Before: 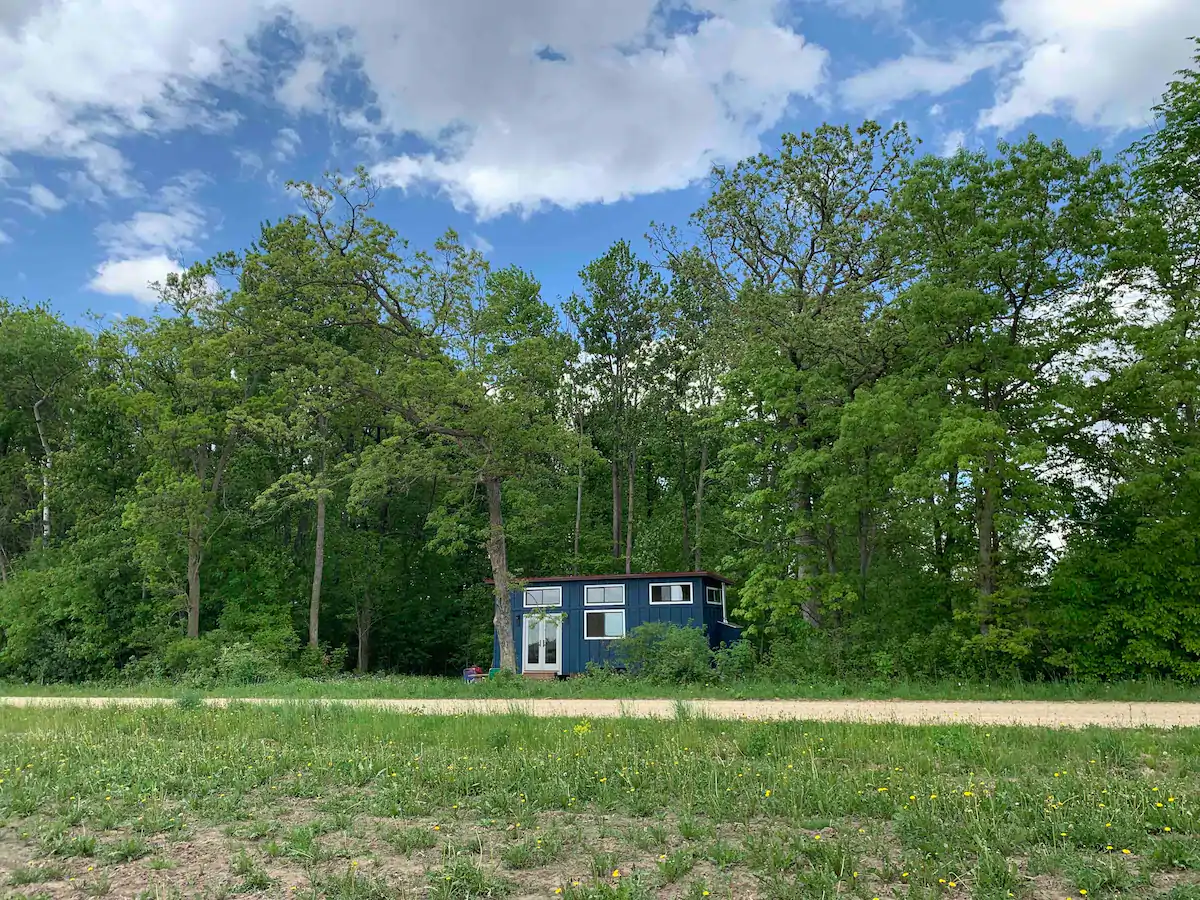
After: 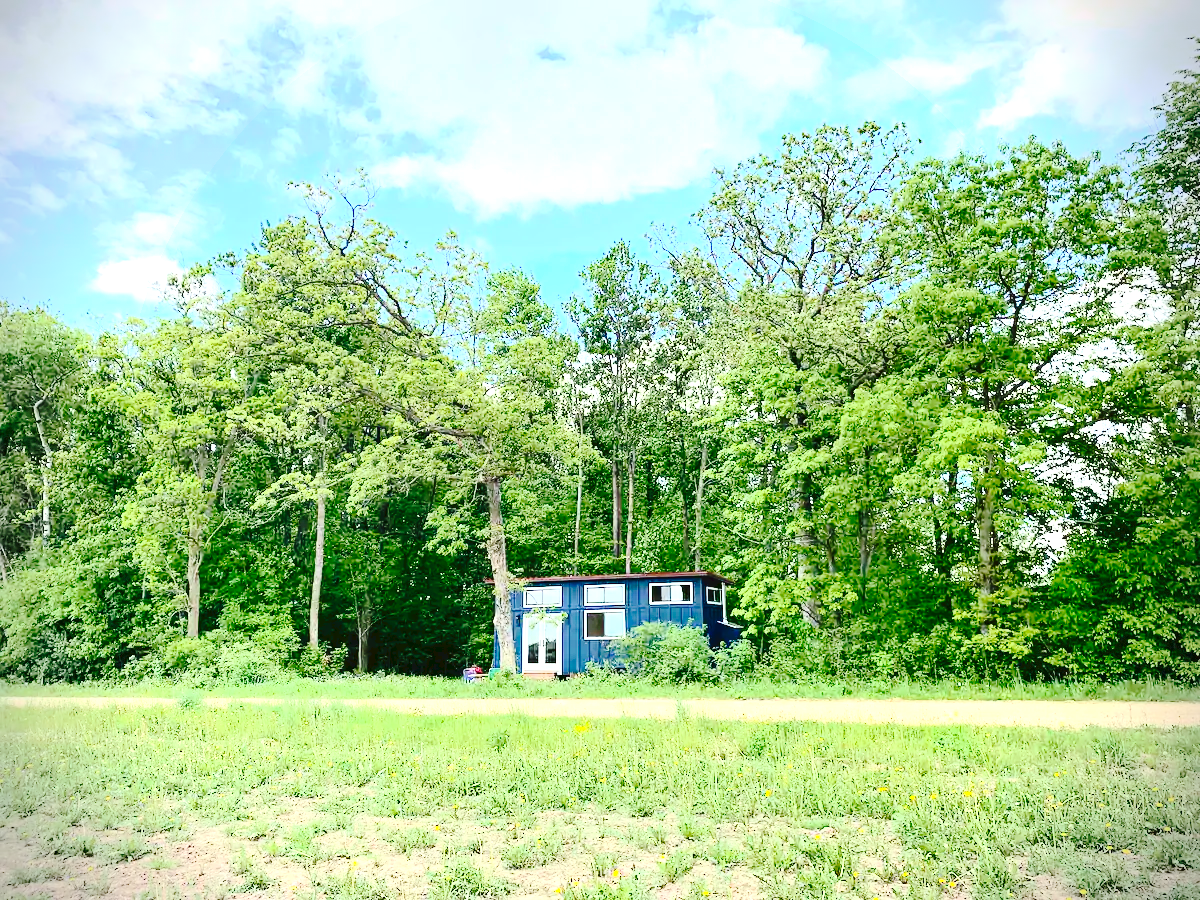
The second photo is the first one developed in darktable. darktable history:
haze removal: compatibility mode true, adaptive false
exposure: black level correction 0, exposure 1.388 EV, compensate exposure bias true, compensate highlight preservation false
contrast brightness saturation: contrast 0.4, brightness 0.1, saturation 0.21
vignetting: dithering 8-bit output, unbound false
tone curve: curves: ch0 [(0, 0) (0.003, 0.047) (0.011, 0.05) (0.025, 0.053) (0.044, 0.057) (0.069, 0.062) (0.1, 0.084) (0.136, 0.115) (0.177, 0.159) (0.224, 0.216) (0.277, 0.289) (0.335, 0.382) (0.399, 0.474) (0.468, 0.561) (0.543, 0.636) (0.623, 0.705) (0.709, 0.778) (0.801, 0.847) (0.898, 0.916) (1, 1)], preserve colors none
